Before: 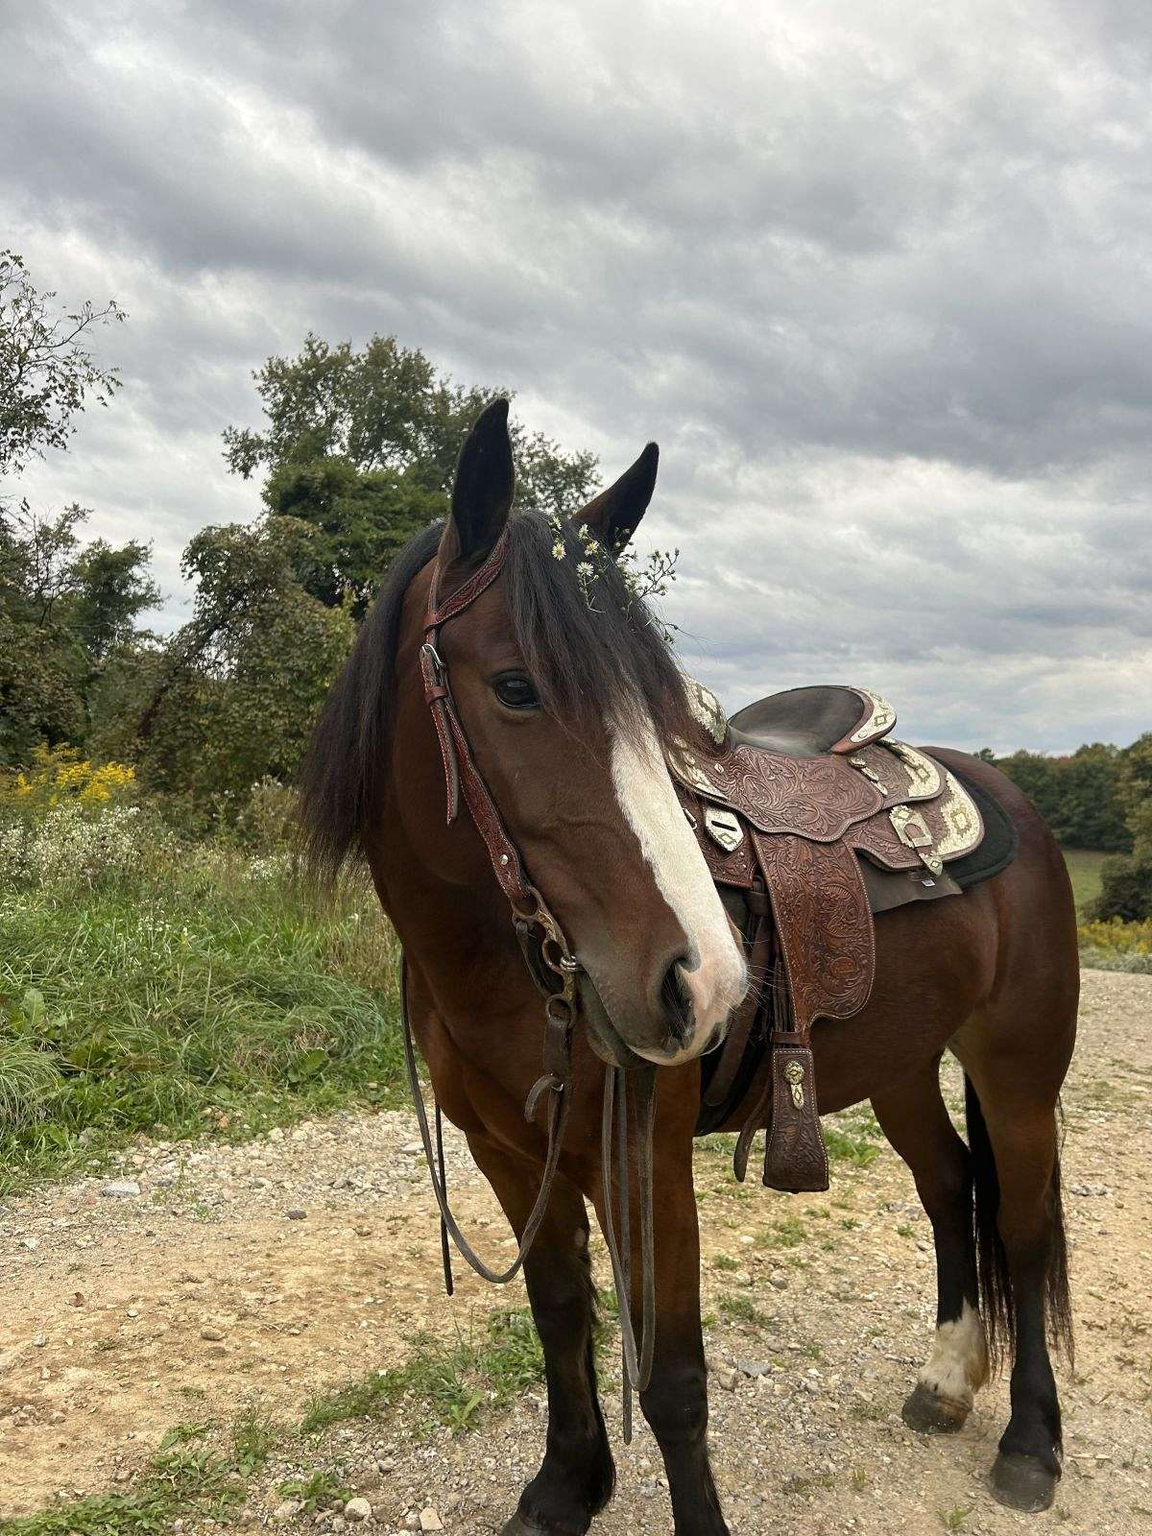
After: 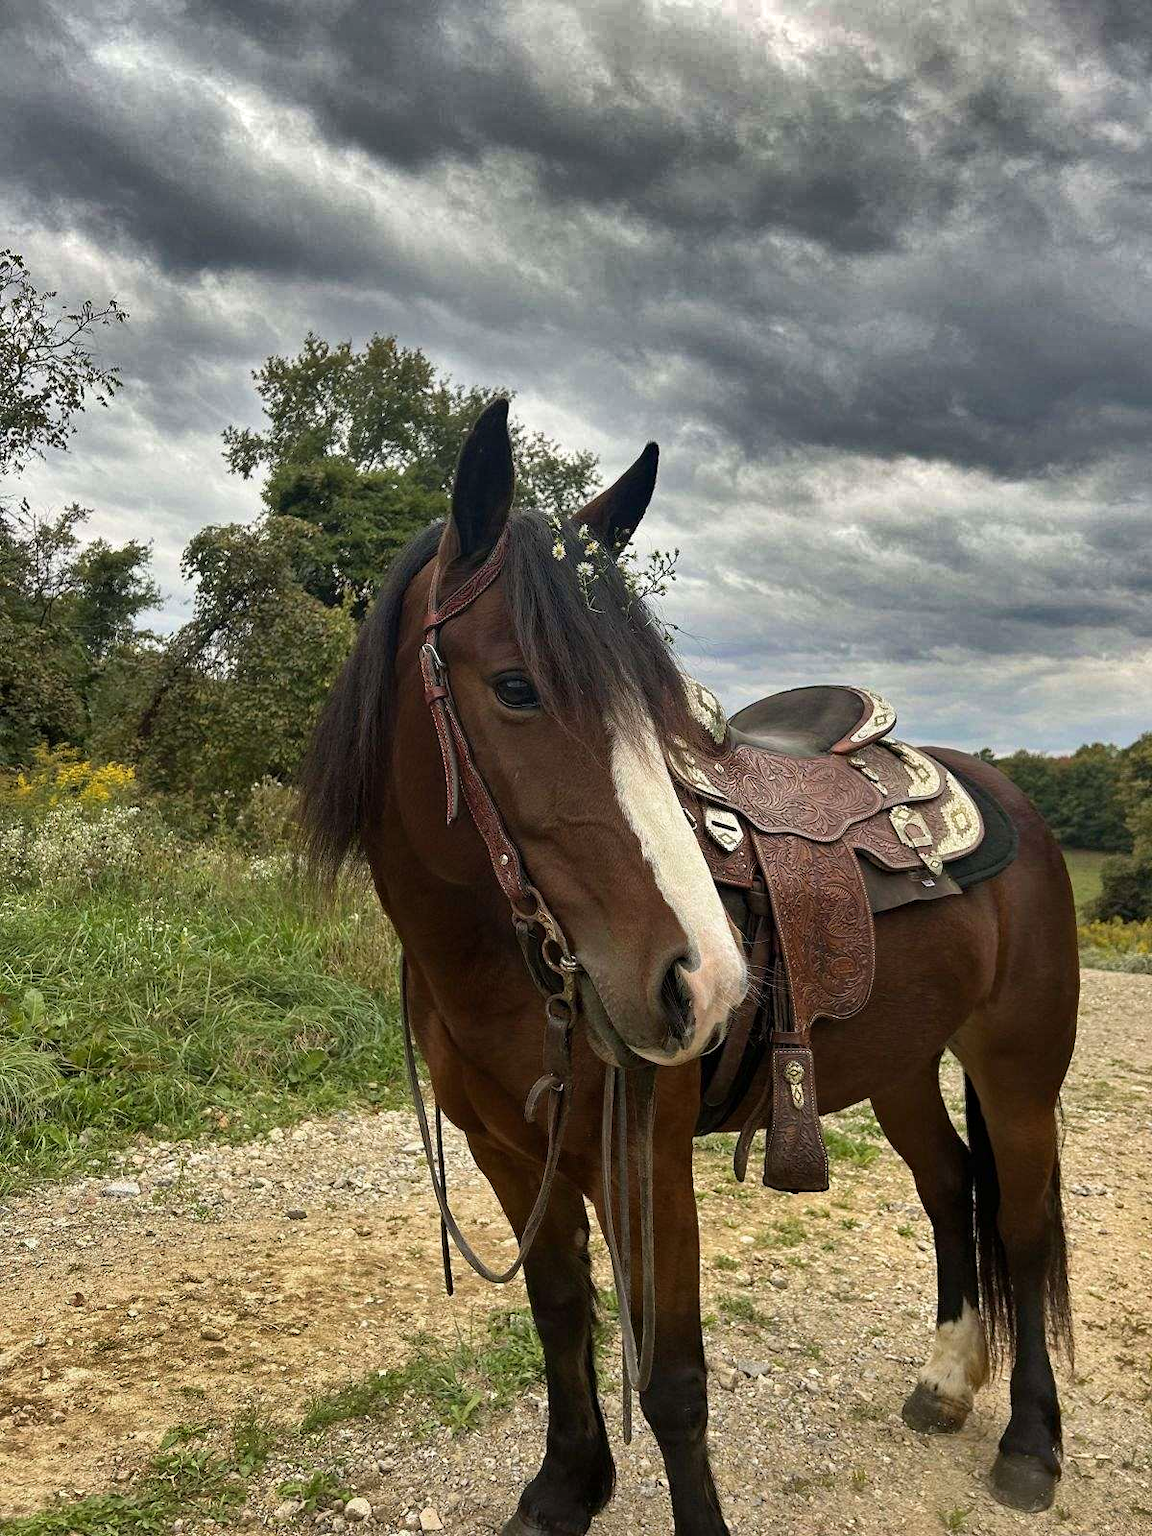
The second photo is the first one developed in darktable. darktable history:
velvia: strength 9.91%
shadows and highlights: shadows 21, highlights -82.61, soften with gaussian
haze removal: compatibility mode true, adaptive false
